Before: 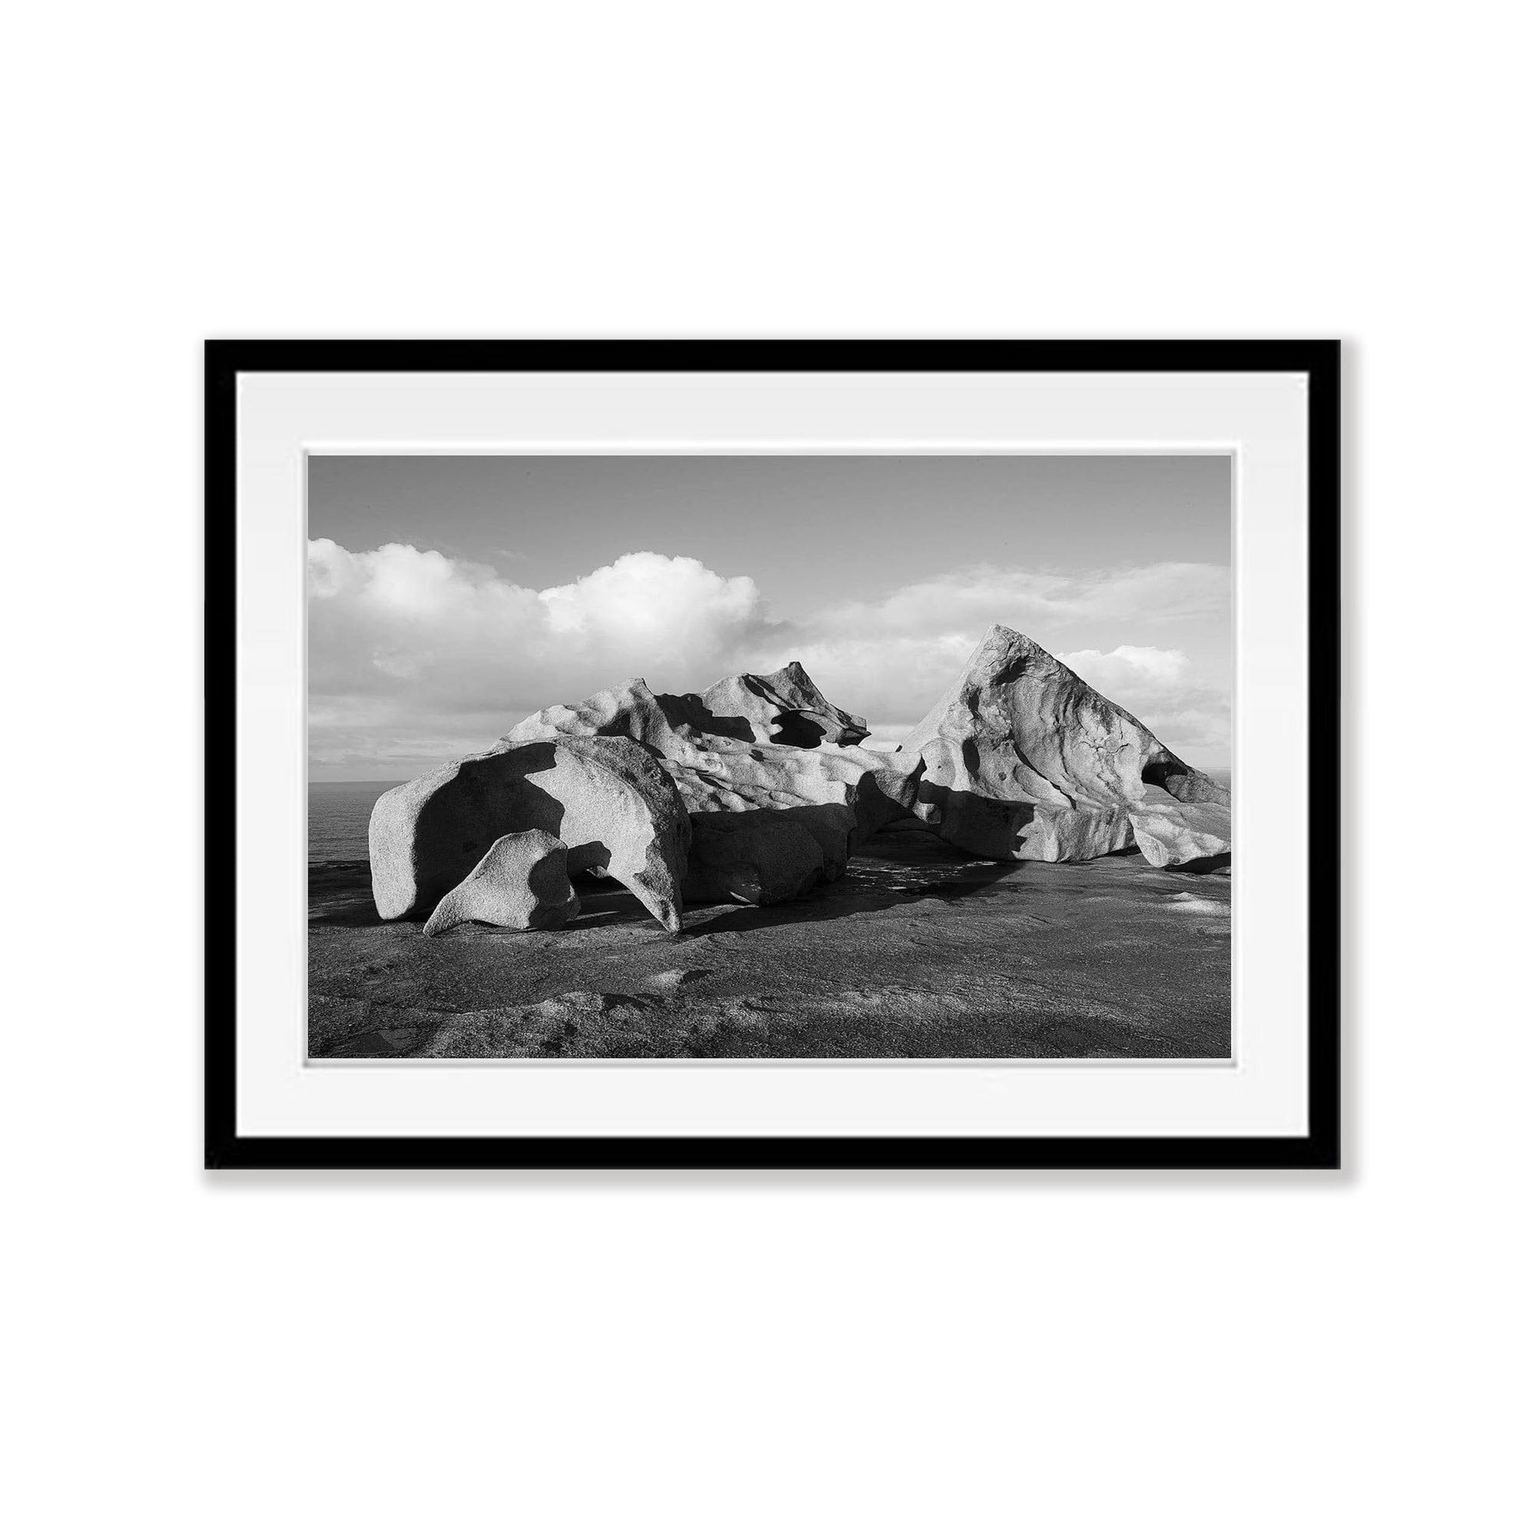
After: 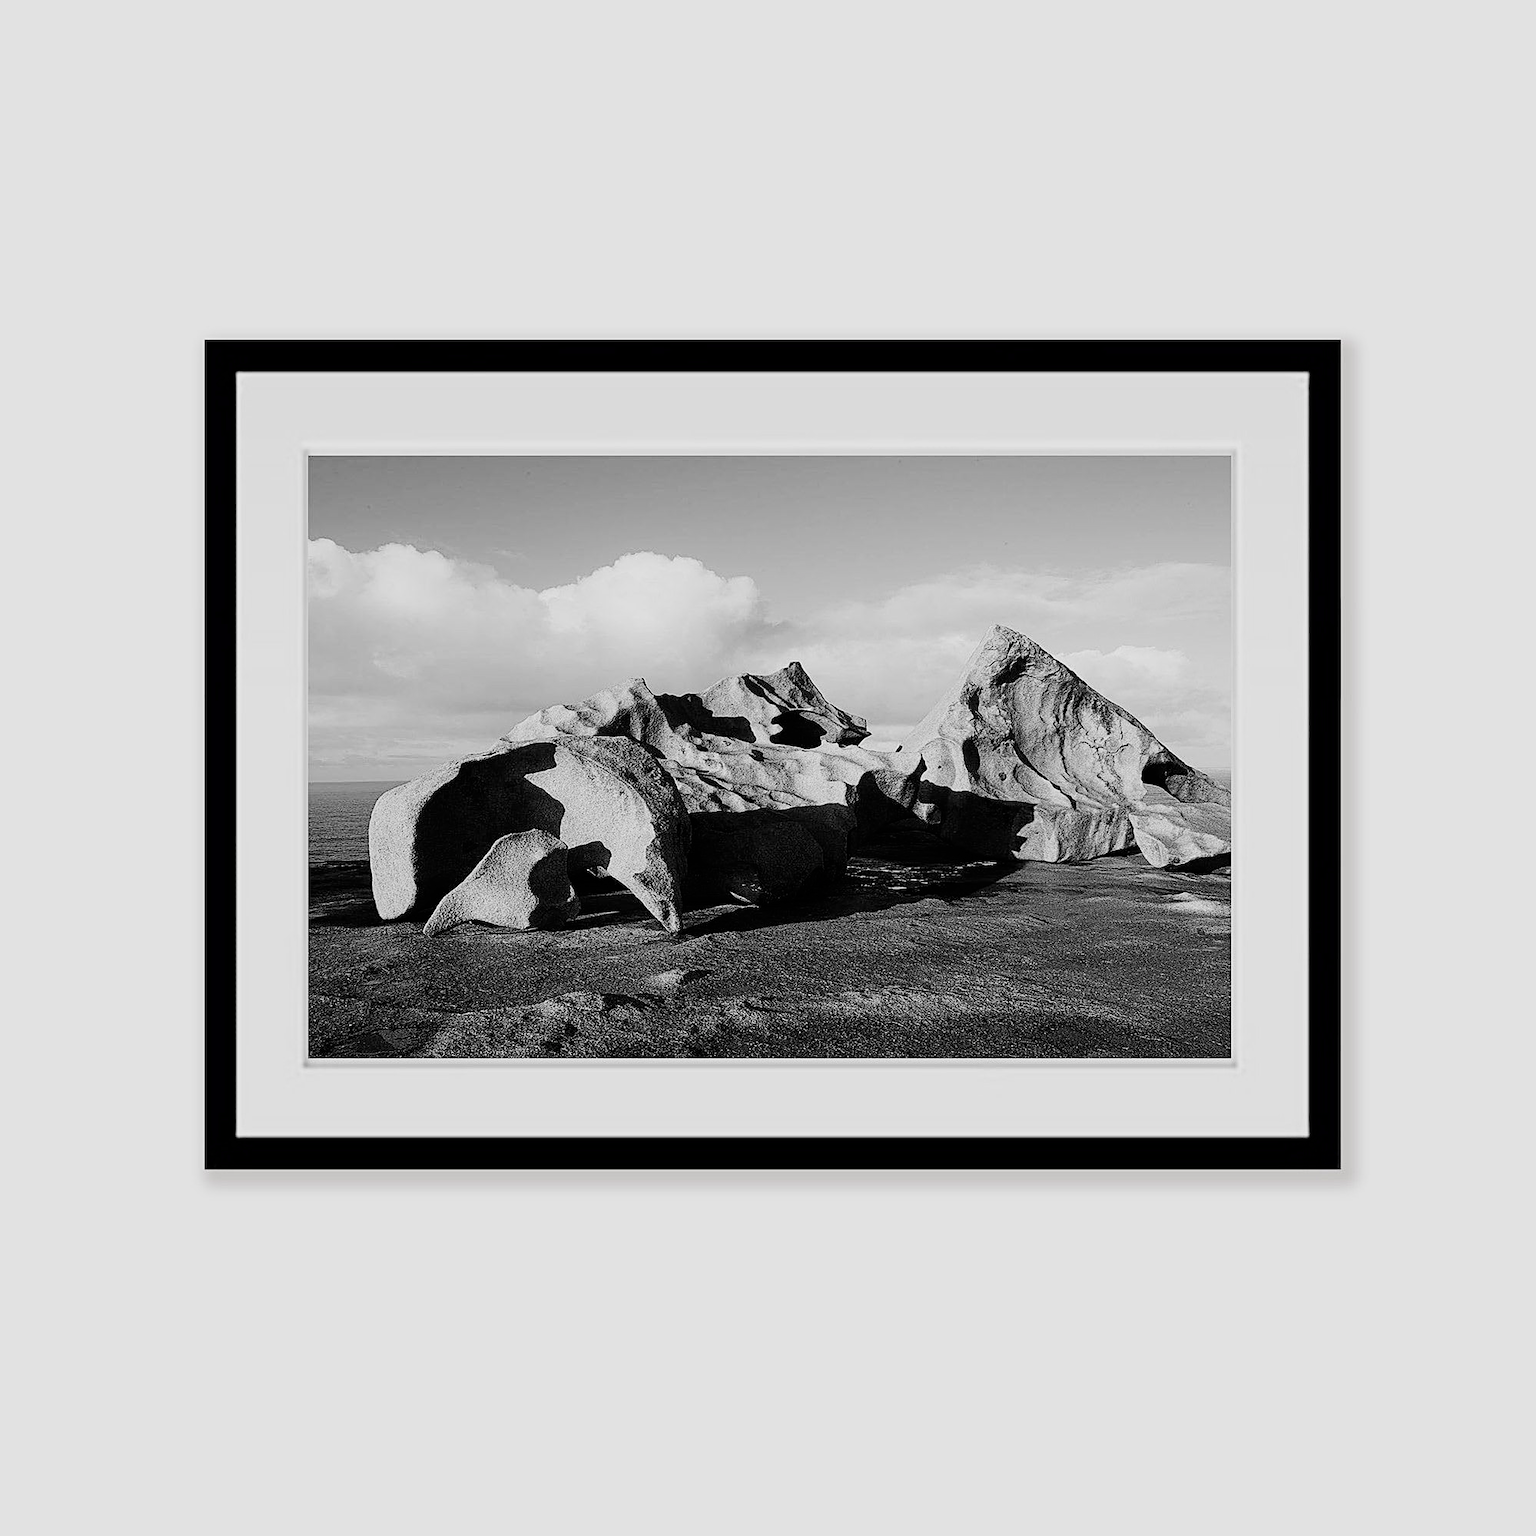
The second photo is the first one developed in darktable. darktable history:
sharpen: on, module defaults
tone equalizer: -8 EV -0.417 EV, -7 EV -0.389 EV, -6 EV -0.333 EV, -5 EV -0.222 EV, -3 EV 0.222 EV, -2 EV 0.333 EV, -1 EV 0.389 EV, +0 EV 0.417 EV, edges refinement/feathering 500, mask exposure compensation -1.57 EV, preserve details no
filmic rgb: black relative exposure -7.65 EV, white relative exposure 4.56 EV, hardness 3.61, color science v6 (2022)
contrast brightness saturation: saturation -0.05
